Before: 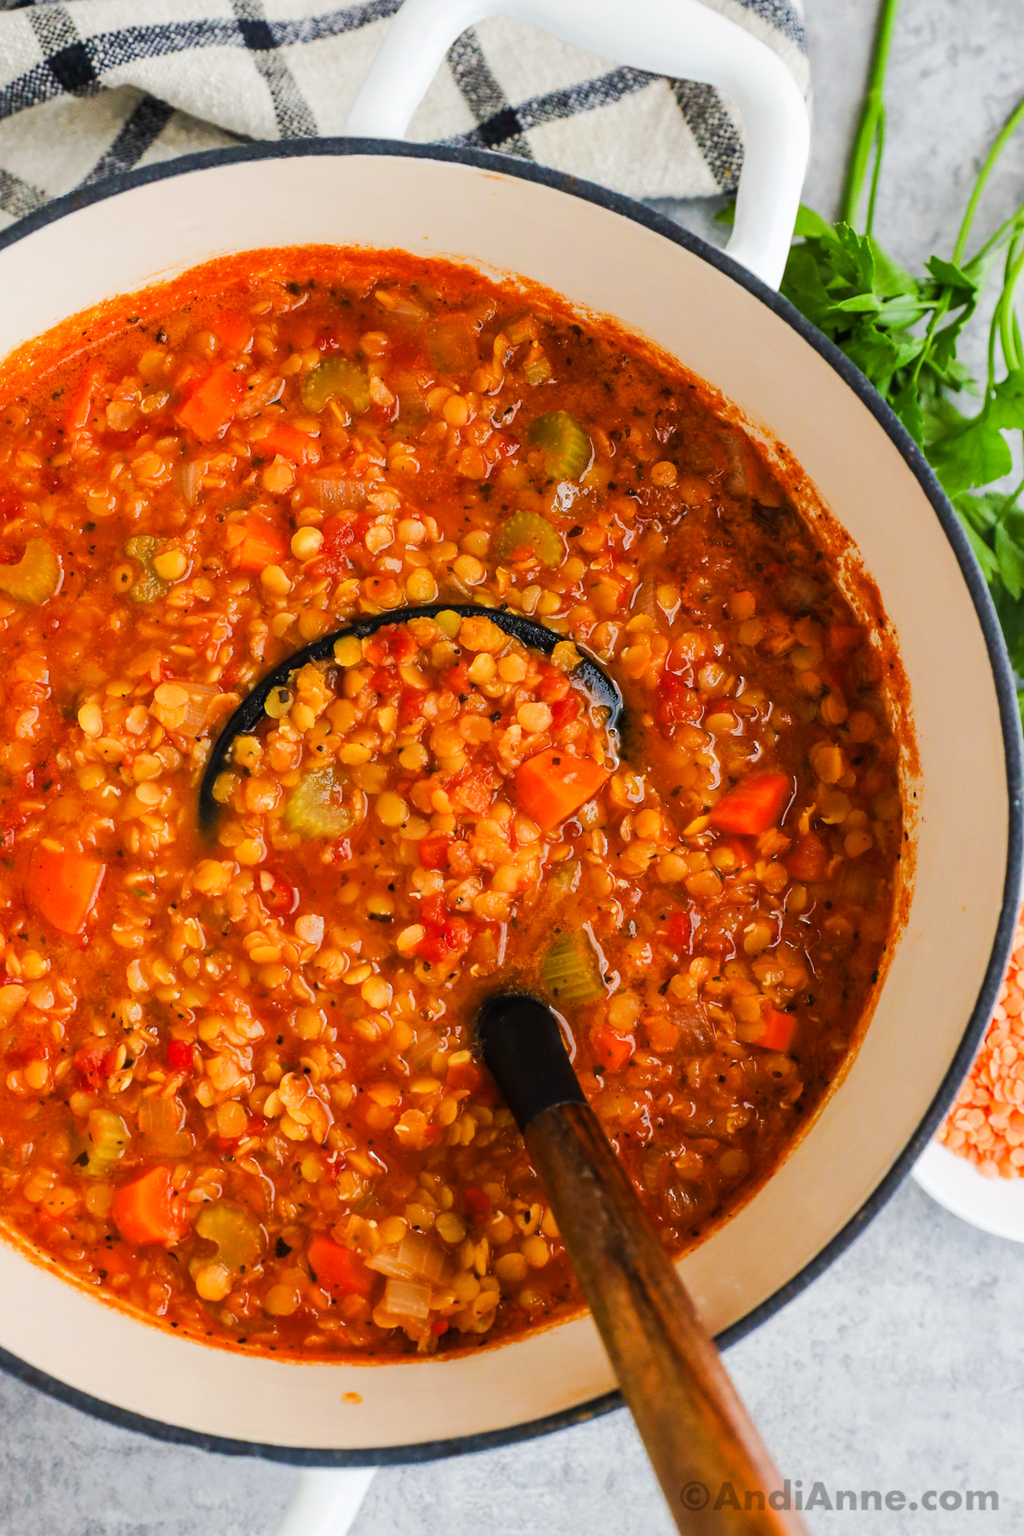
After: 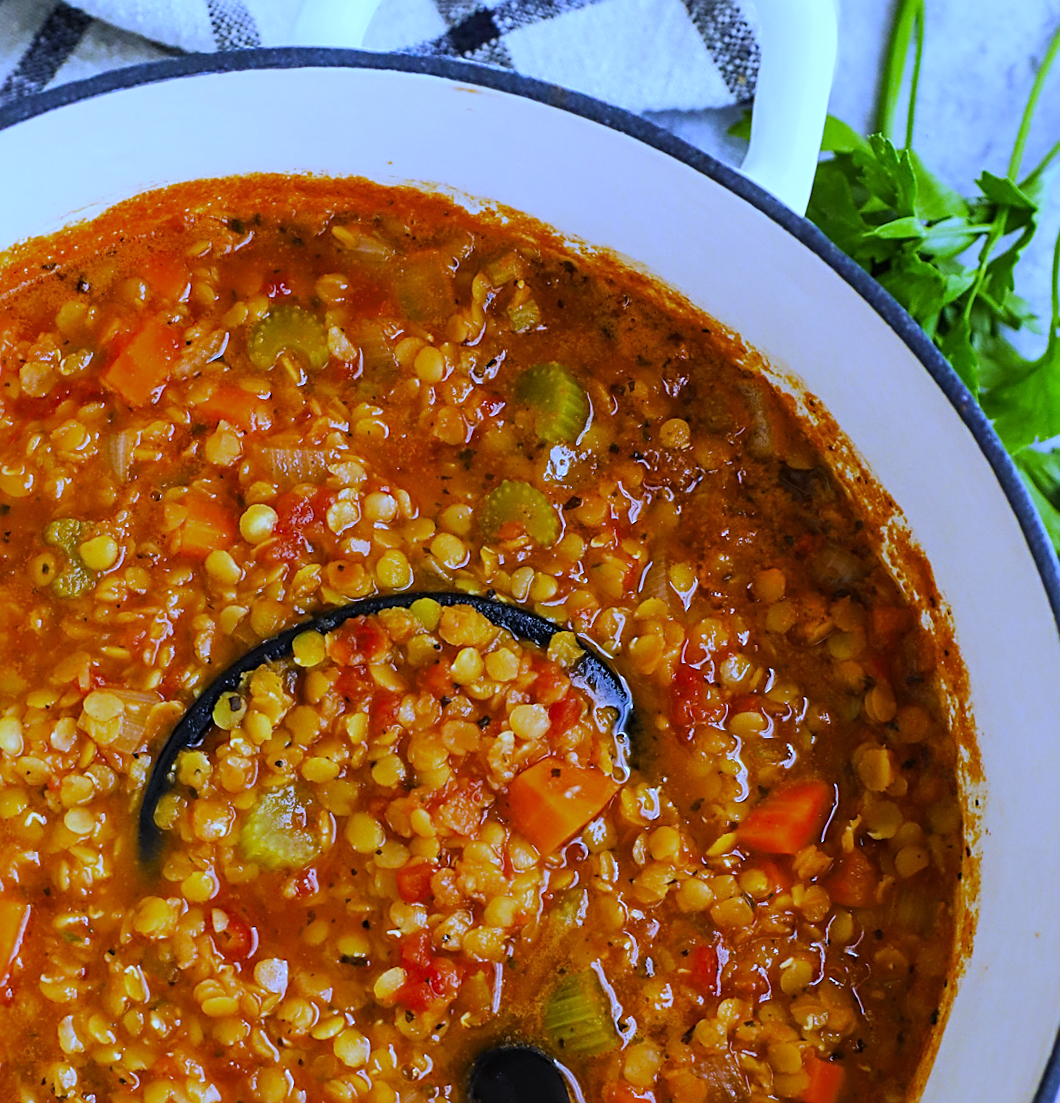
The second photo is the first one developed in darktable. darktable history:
crop and rotate: left 9.345%, top 7.22%, right 4.982%, bottom 32.331%
sharpen: on, module defaults
white balance: red 0.766, blue 1.537
levels: levels [0, 0.498, 1]
rotate and perspective: rotation -1.24°, automatic cropping off
